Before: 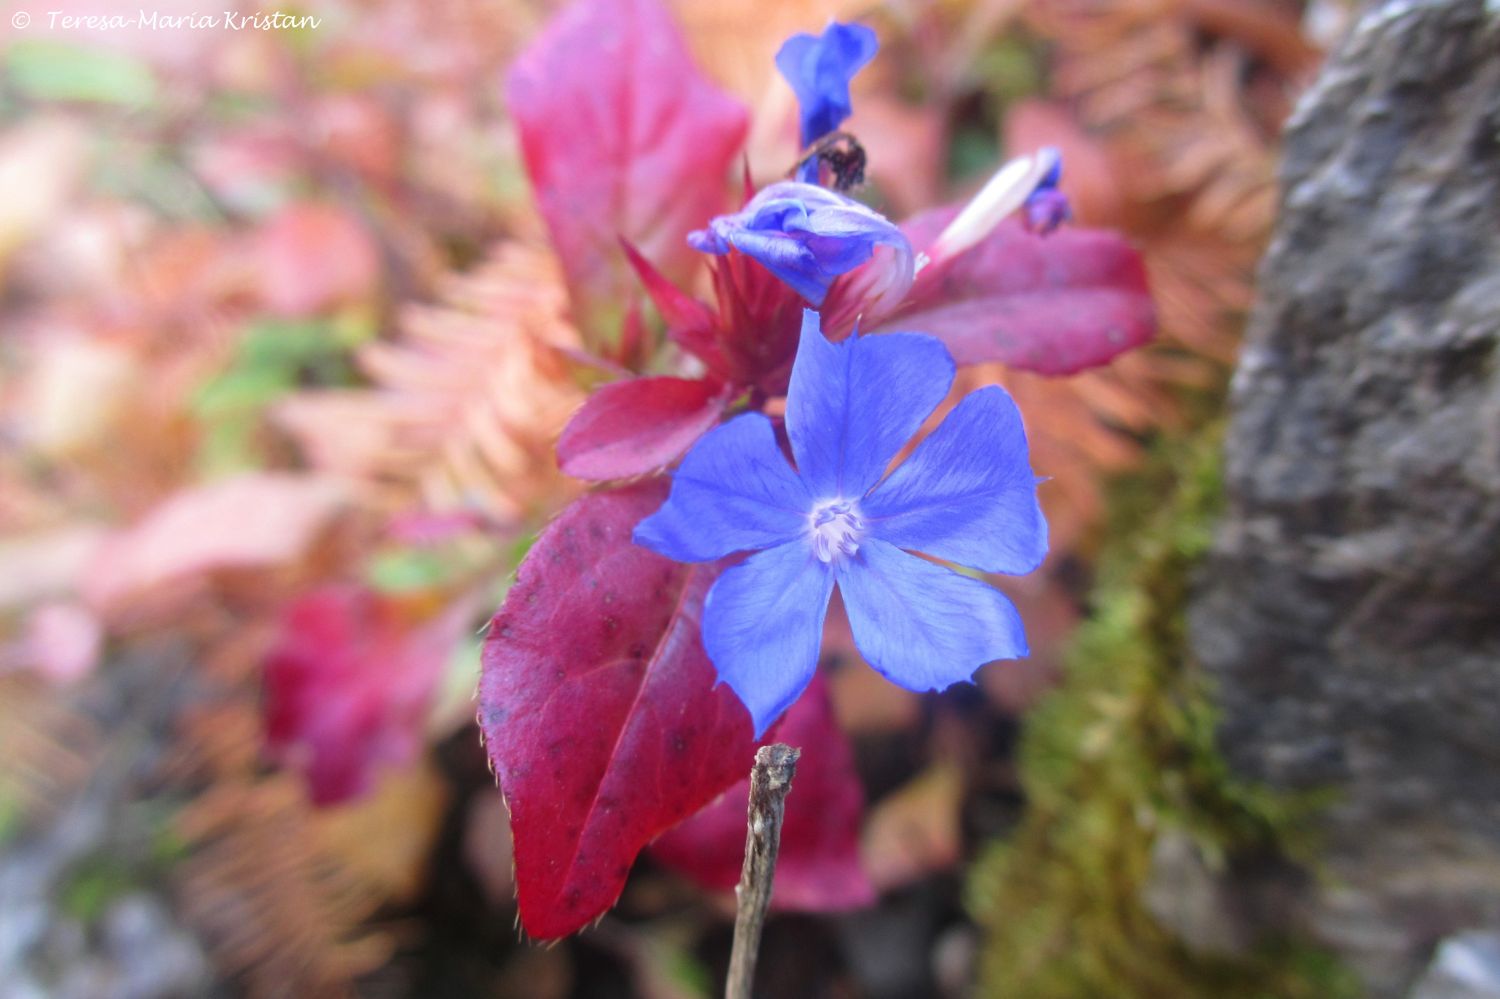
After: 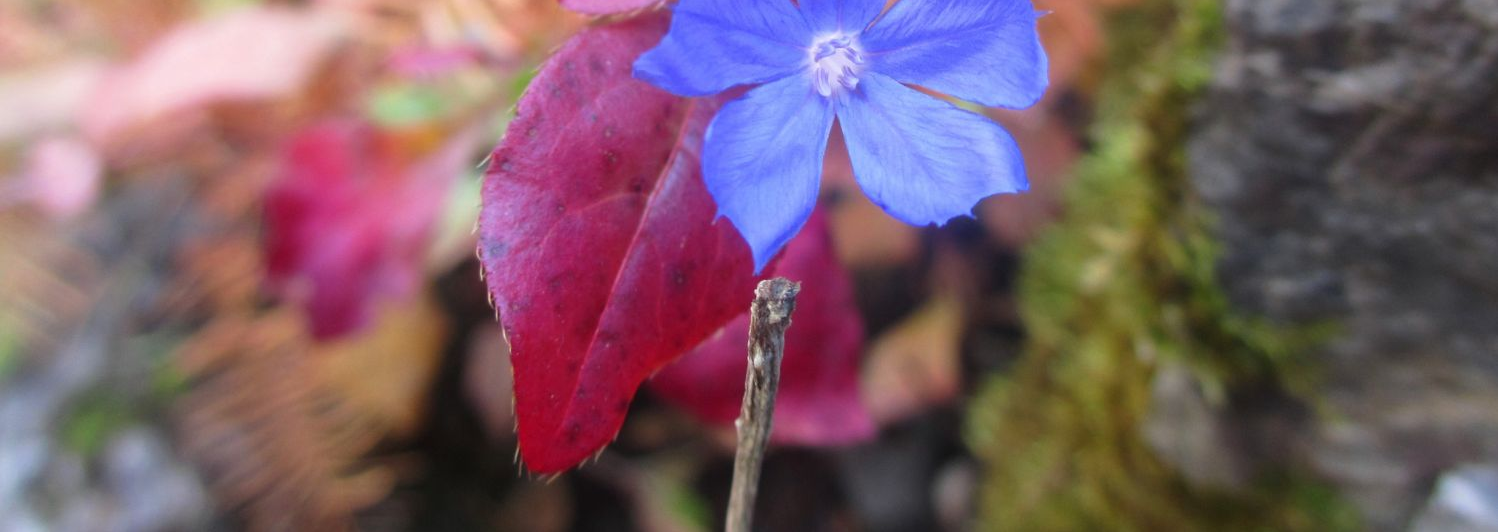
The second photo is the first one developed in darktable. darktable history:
crop and rotate: top 46.71%, right 0.071%
